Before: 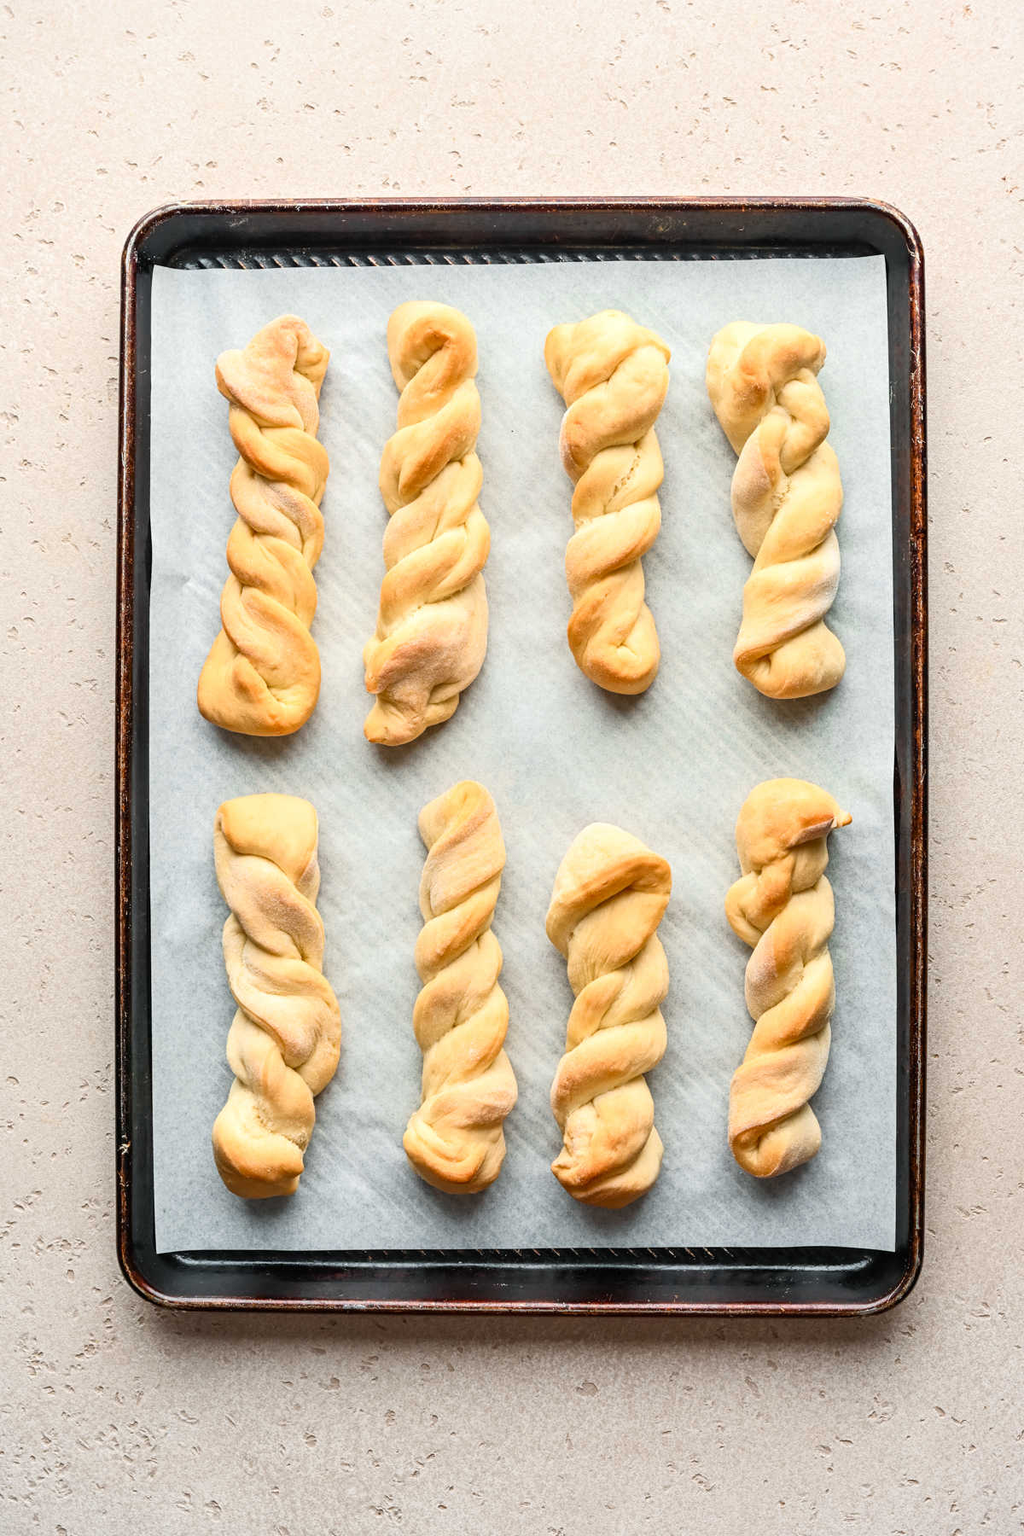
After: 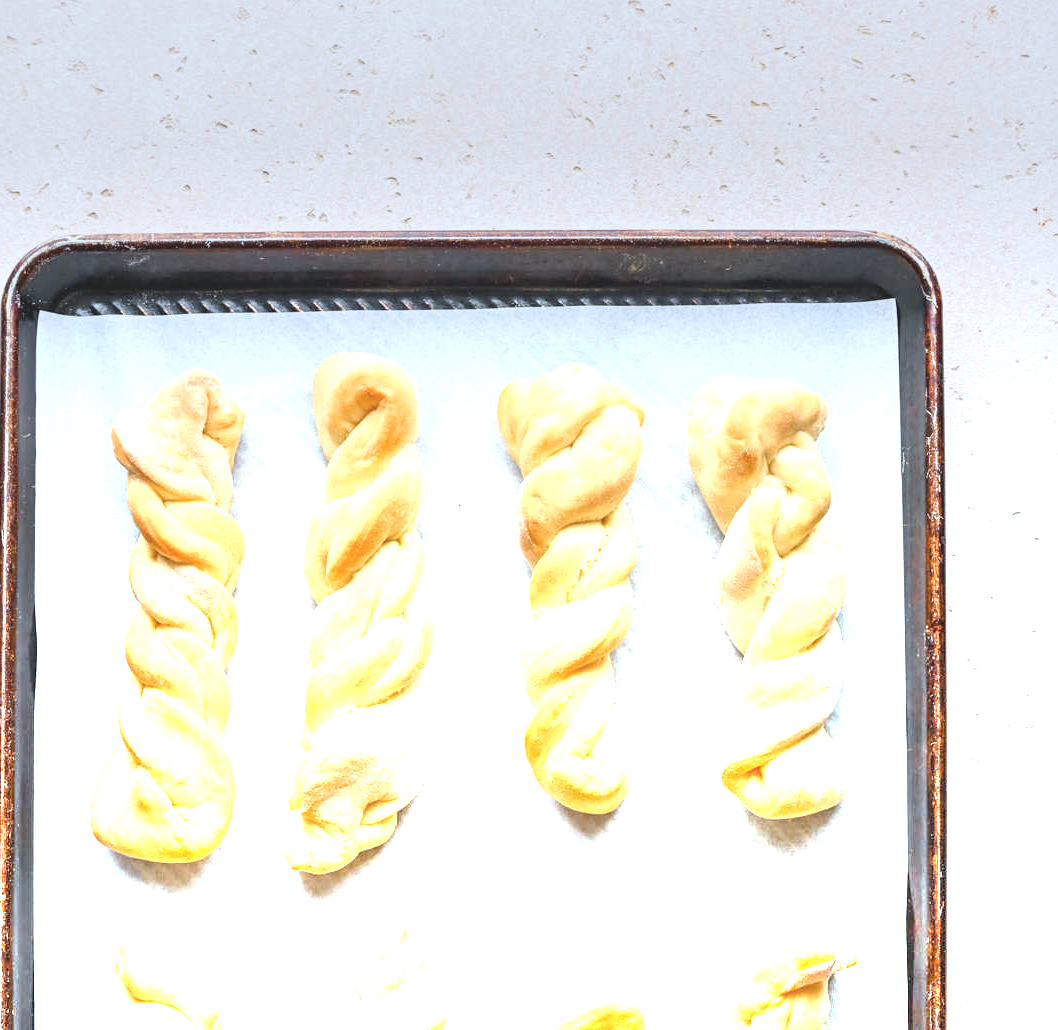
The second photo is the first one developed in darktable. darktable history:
white balance: red 0.931, blue 1.11
crop and rotate: left 11.812%, bottom 42.776%
graduated density: density -3.9 EV
contrast brightness saturation: contrast -0.15, brightness 0.05, saturation -0.12
tone curve: curves: ch0 [(0, 0) (0.003, 0.003) (0.011, 0.011) (0.025, 0.025) (0.044, 0.045) (0.069, 0.07) (0.1, 0.1) (0.136, 0.137) (0.177, 0.179) (0.224, 0.226) (0.277, 0.279) (0.335, 0.338) (0.399, 0.402) (0.468, 0.472) (0.543, 0.547) (0.623, 0.628) (0.709, 0.715) (0.801, 0.807) (0.898, 0.902) (1, 1)], preserve colors none
